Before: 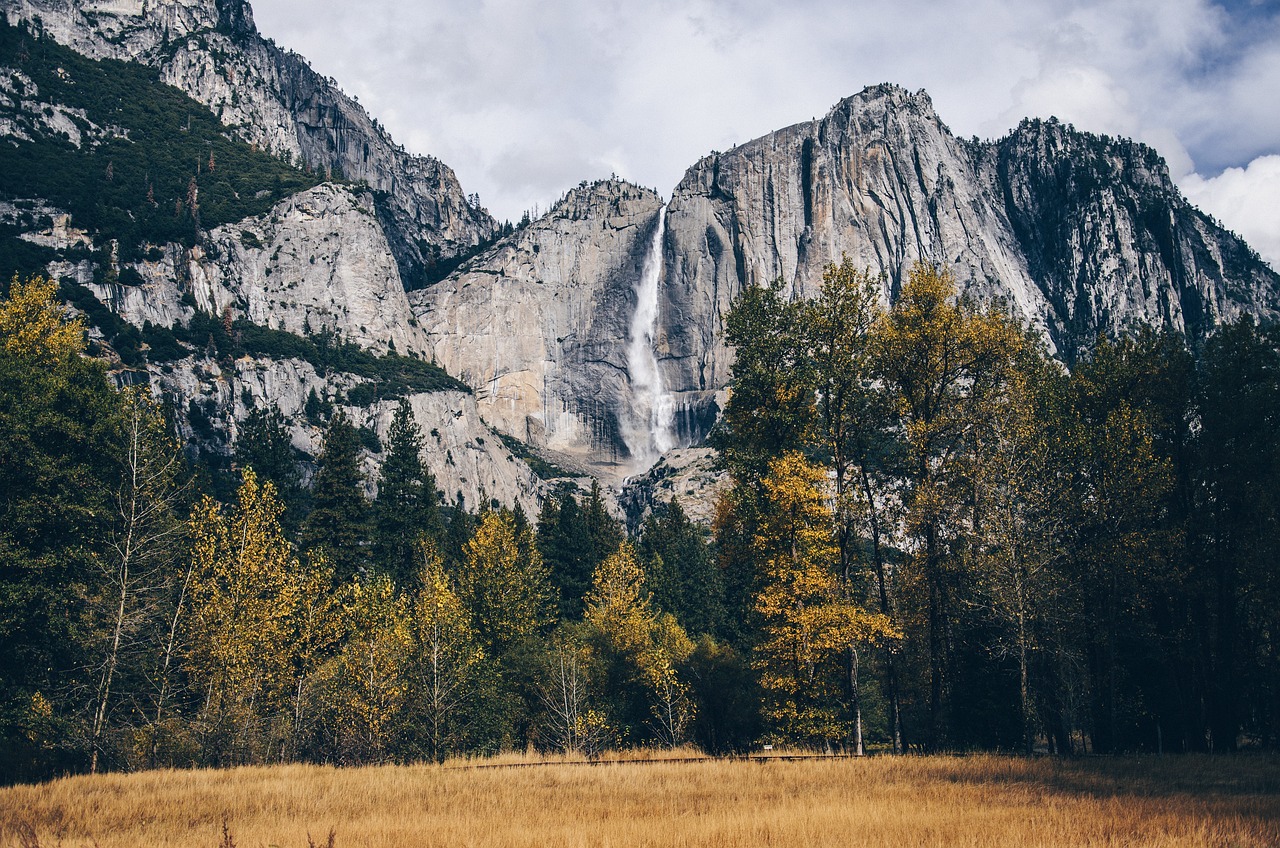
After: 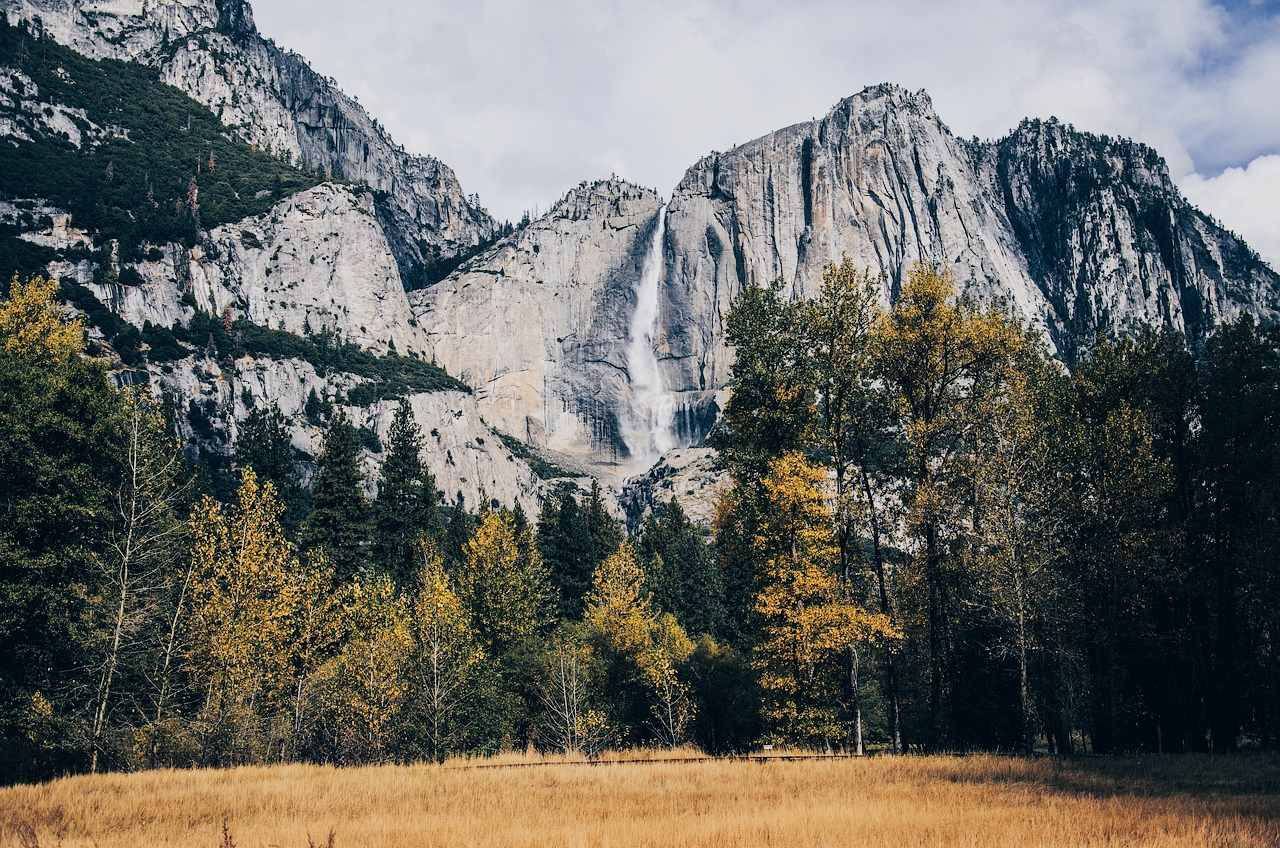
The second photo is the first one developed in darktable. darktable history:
filmic rgb: black relative exposure -7.65 EV, white relative exposure 4.56 EV, hardness 3.61, contrast 1.05
exposure: black level correction 0.001, exposure 0.5 EV, compensate exposure bias true, compensate highlight preservation false
